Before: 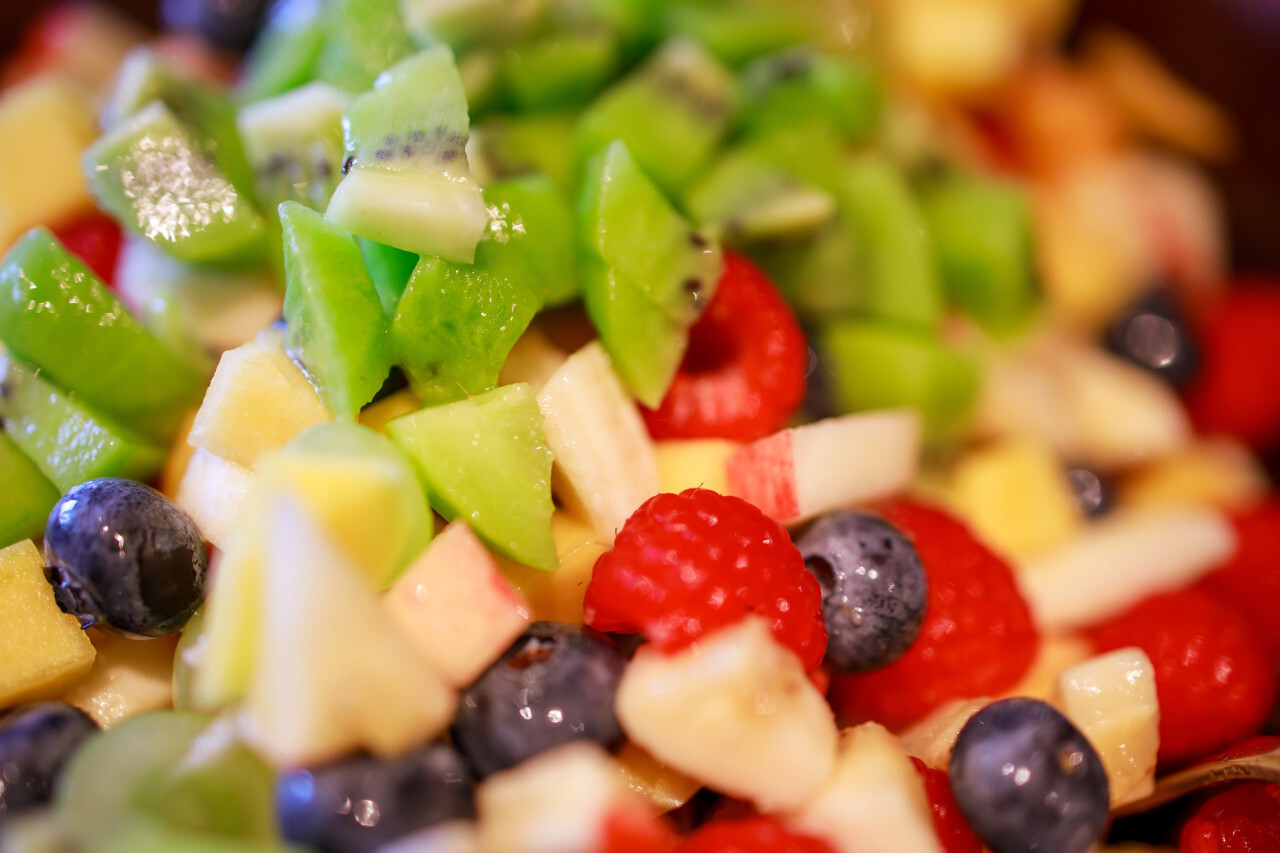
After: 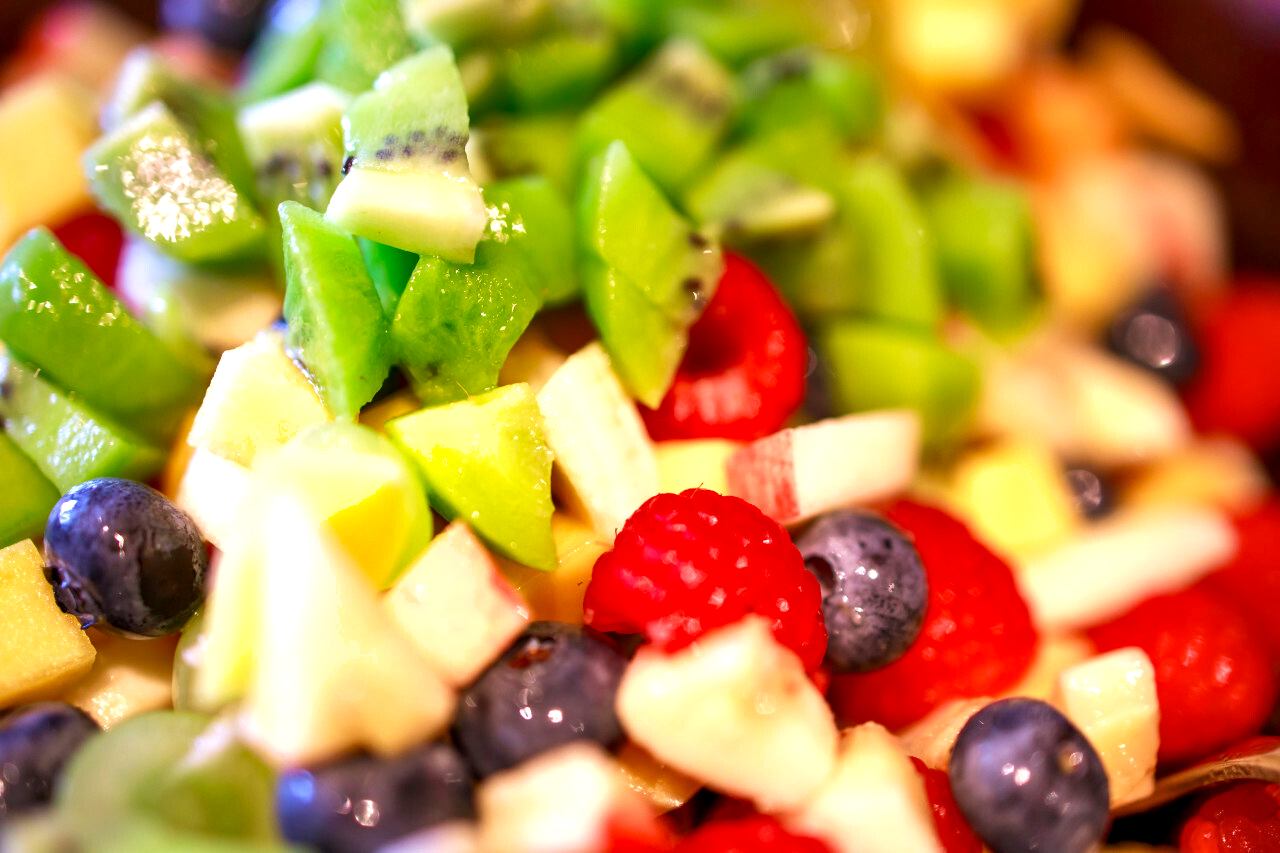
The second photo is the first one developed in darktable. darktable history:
exposure: black level correction 0.001, exposure 0.677 EV, compensate exposure bias true, compensate highlight preservation false
shadows and highlights: soften with gaussian
velvia: on, module defaults
